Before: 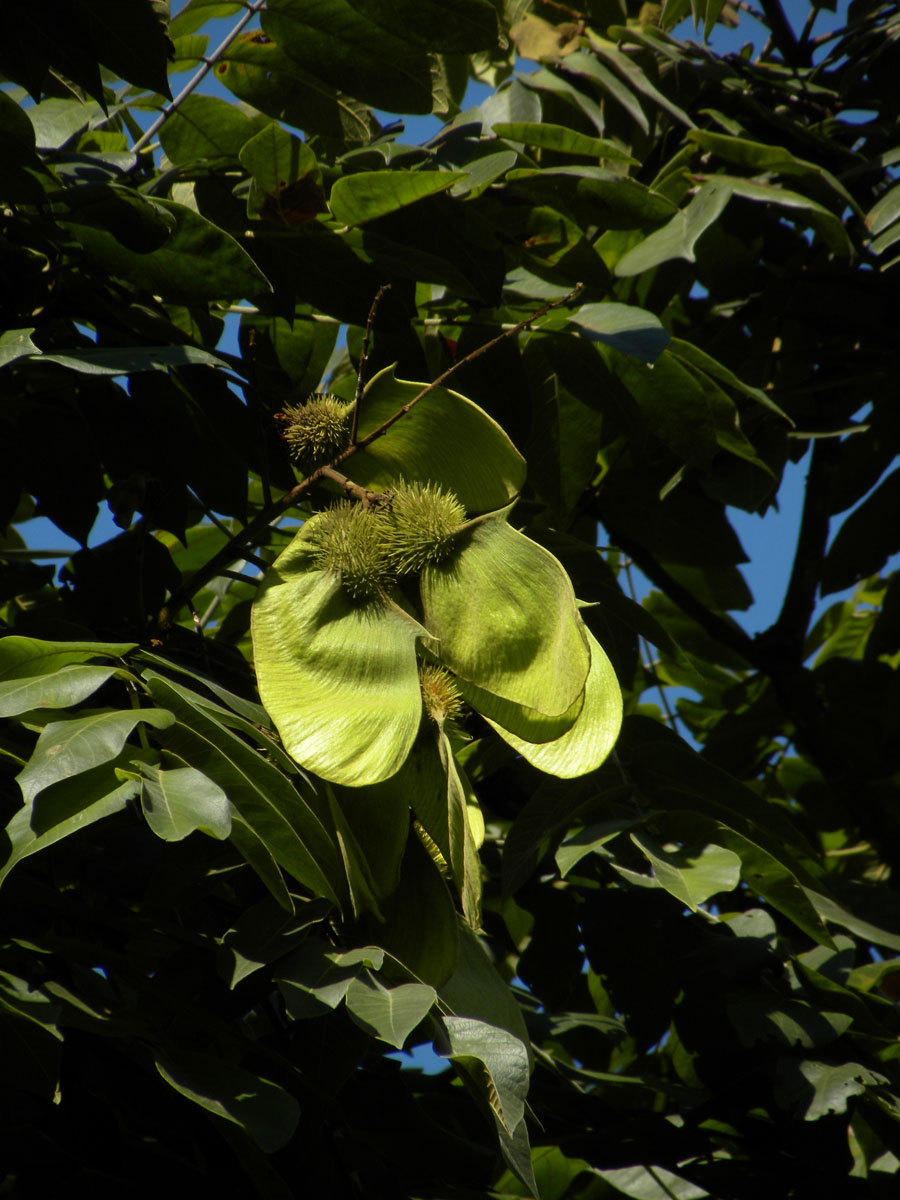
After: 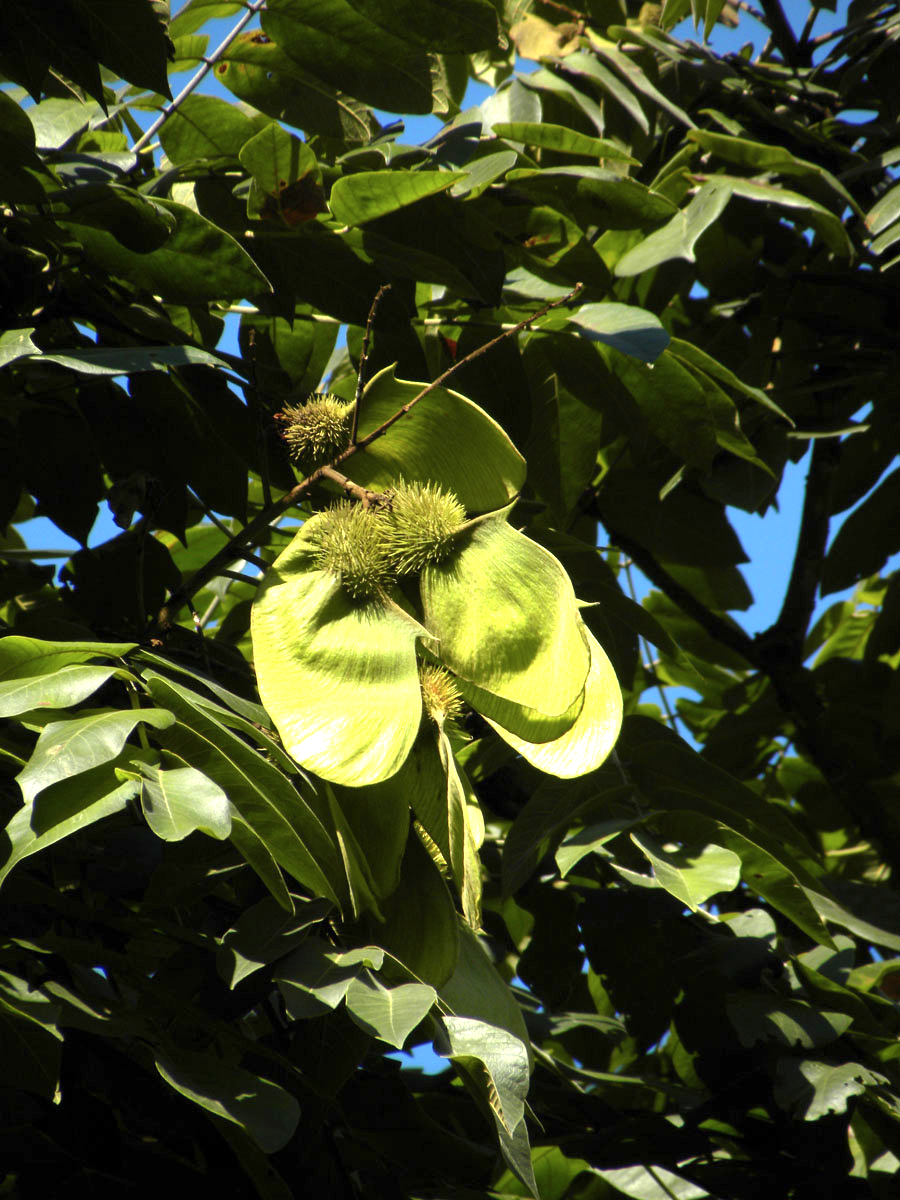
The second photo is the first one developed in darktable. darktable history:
exposure: compensate exposure bias true, compensate highlight preservation false
color zones: curves: ch0 [(0, 0.5) (0.143, 0.52) (0.286, 0.5) (0.429, 0.5) (0.571, 0.5) (0.714, 0.5) (0.857, 0.5) (1, 0.5)]; ch1 [(0, 0.489) (0.155, 0.45) (0.286, 0.466) (0.429, 0.5) (0.571, 0.5) (0.714, 0.5) (0.857, 0.5) (1, 0.489)]
